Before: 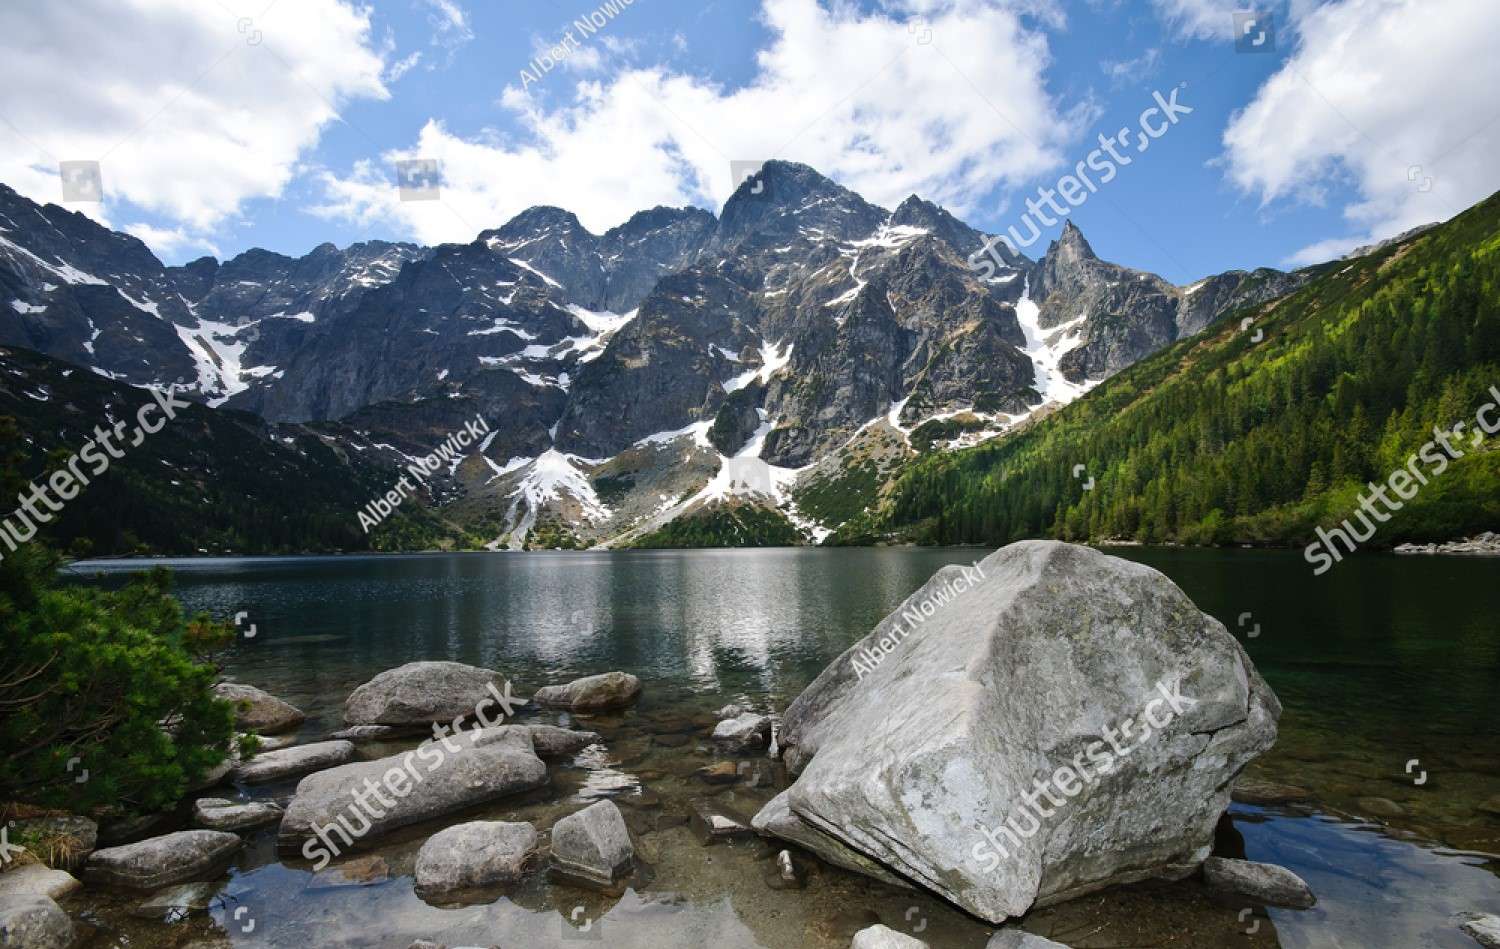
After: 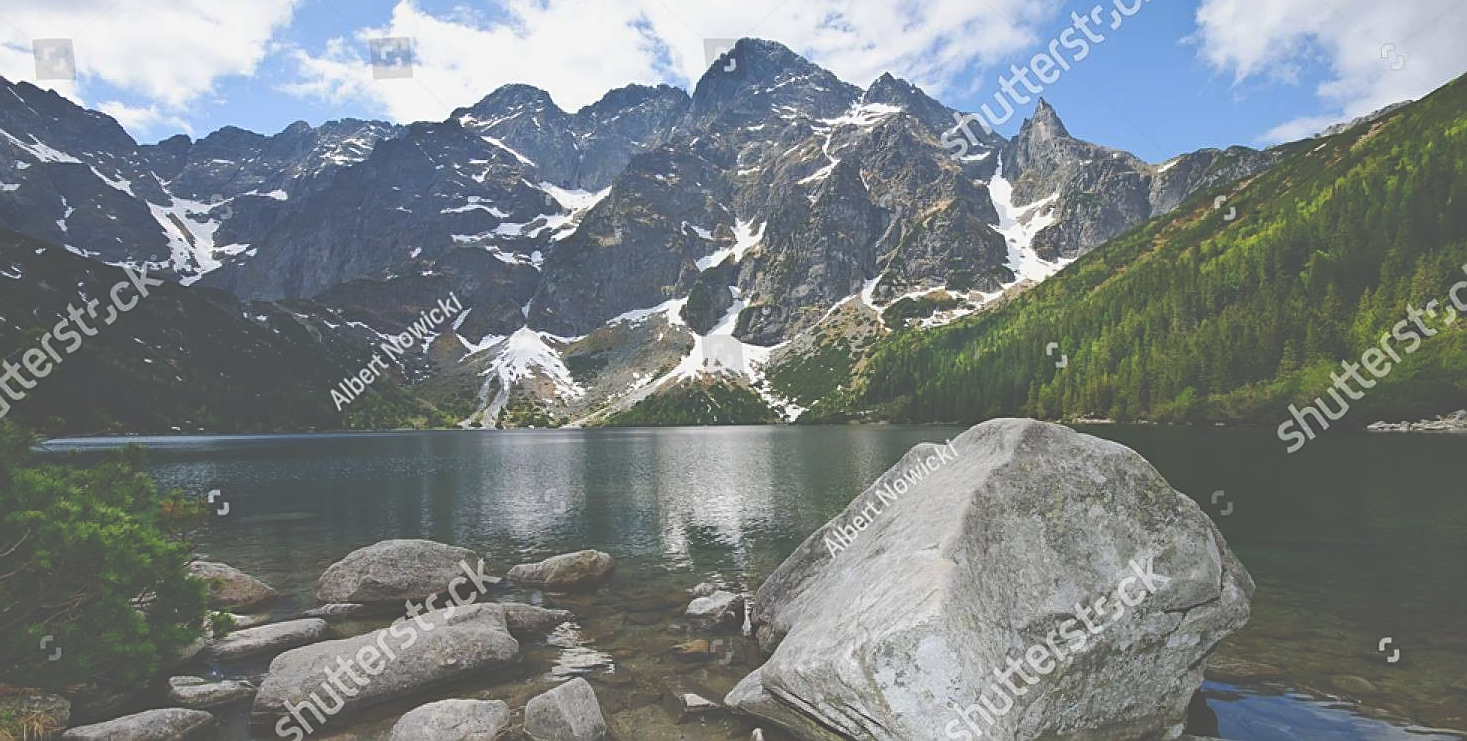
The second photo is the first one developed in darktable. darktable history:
exposure: black level correction -0.042, exposure 0.063 EV, compensate highlight preservation false
contrast brightness saturation: saturation -0.047
levels: levels [0, 0.445, 1]
shadows and highlights: shadows 36.23, highlights -27.74, soften with gaussian
crop and rotate: left 1.879%, top 12.965%, right 0.274%, bottom 8.869%
sharpen: on, module defaults
tone equalizer: -8 EV 0.238 EV, -7 EV 0.455 EV, -6 EV 0.456 EV, -5 EV 0.244 EV, -3 EV -0.278 EV, -2 EV -0.427 EV, -1 EV -0.43 EV, +0 EV -0.223 EV
